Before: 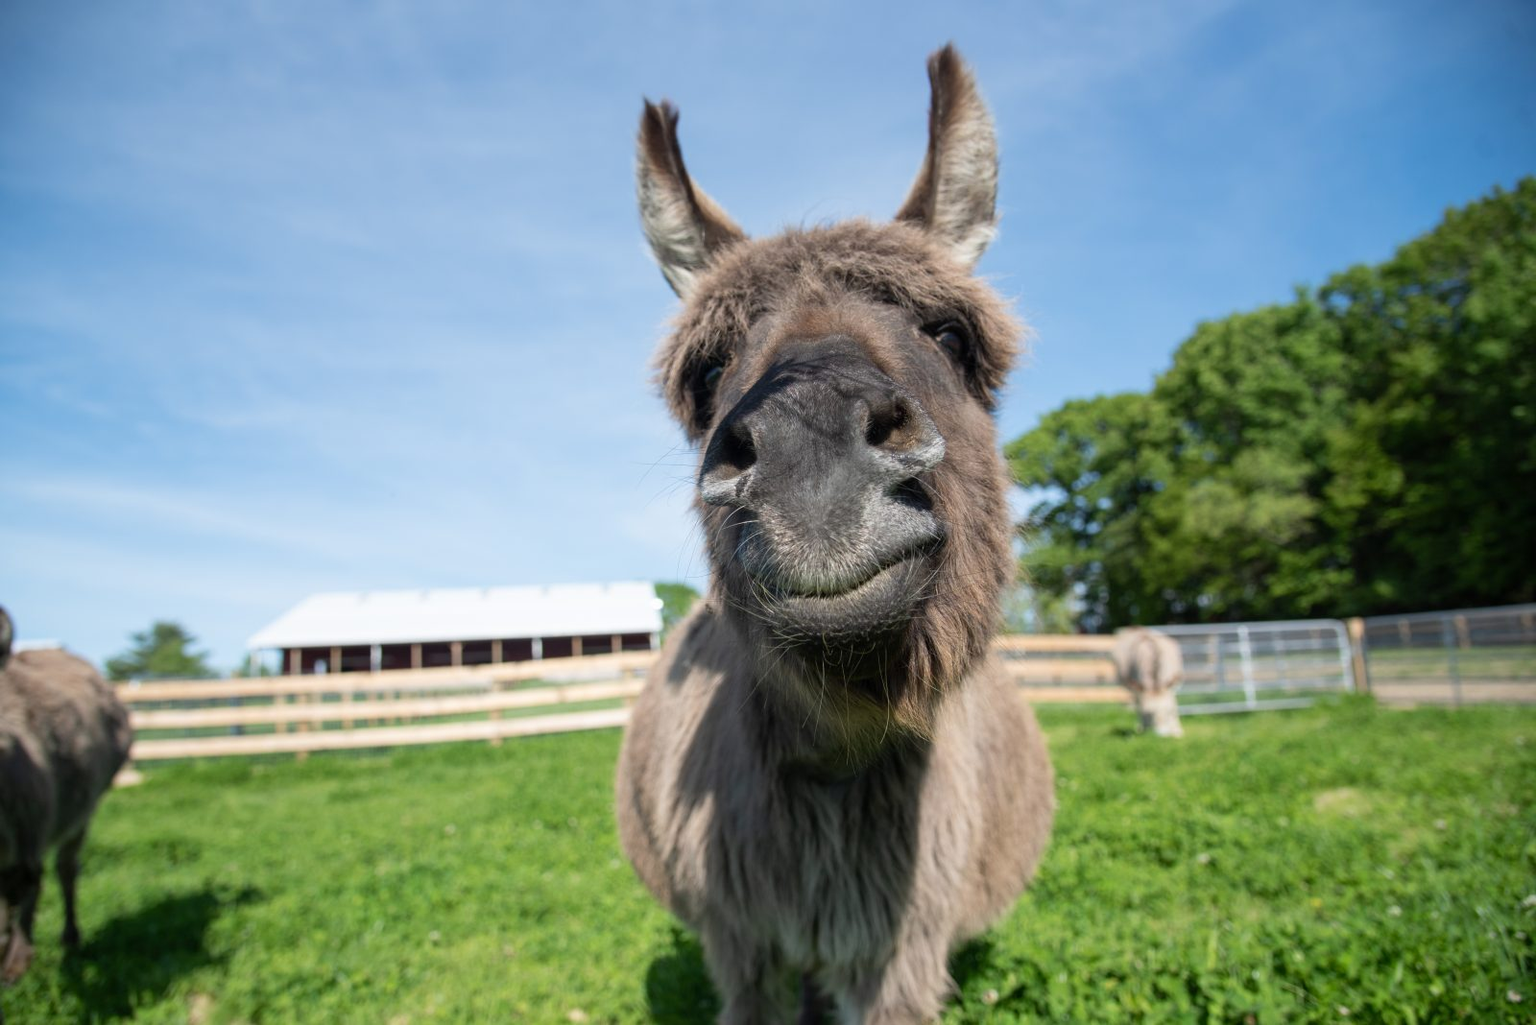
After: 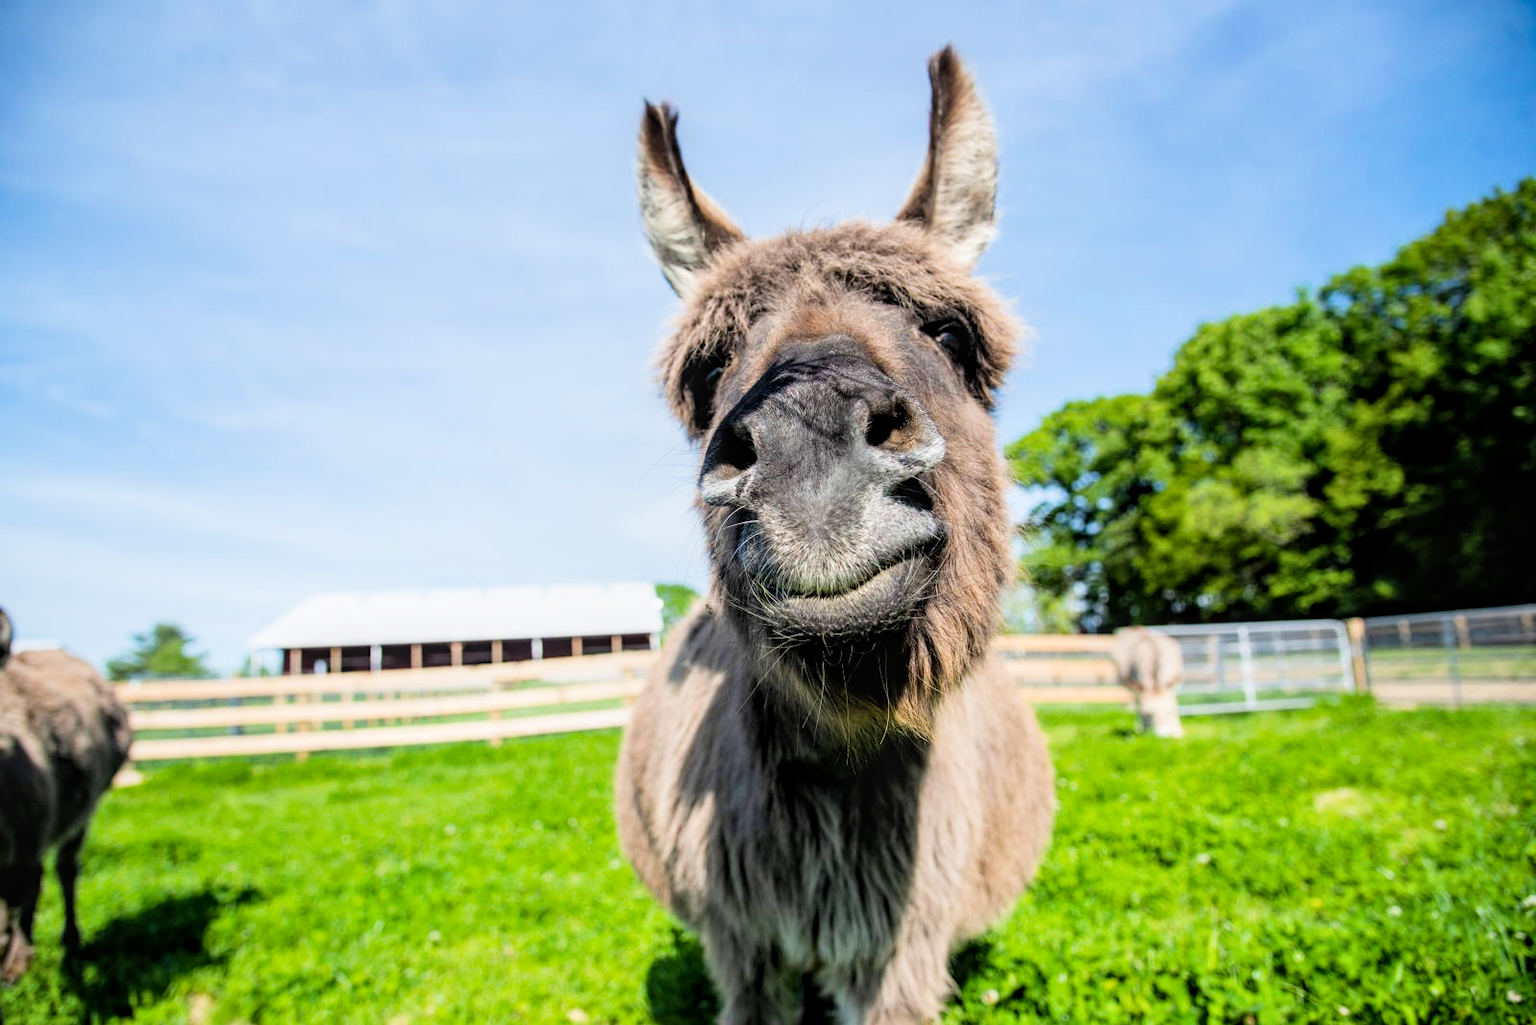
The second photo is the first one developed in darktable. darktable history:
filmic rgb: black relative exposure -5 EV, hardness 2.88, contrast 1.3, highlights saturation mix -20%
exposure: black level correction 0, exposure 0.9 EV, compensate exposure bias true, compensate highlight preservation false
color balance rgb: perceptual saturation grading › global saturation 30%, global vibrance 10%
local contrast: on, module defaults
